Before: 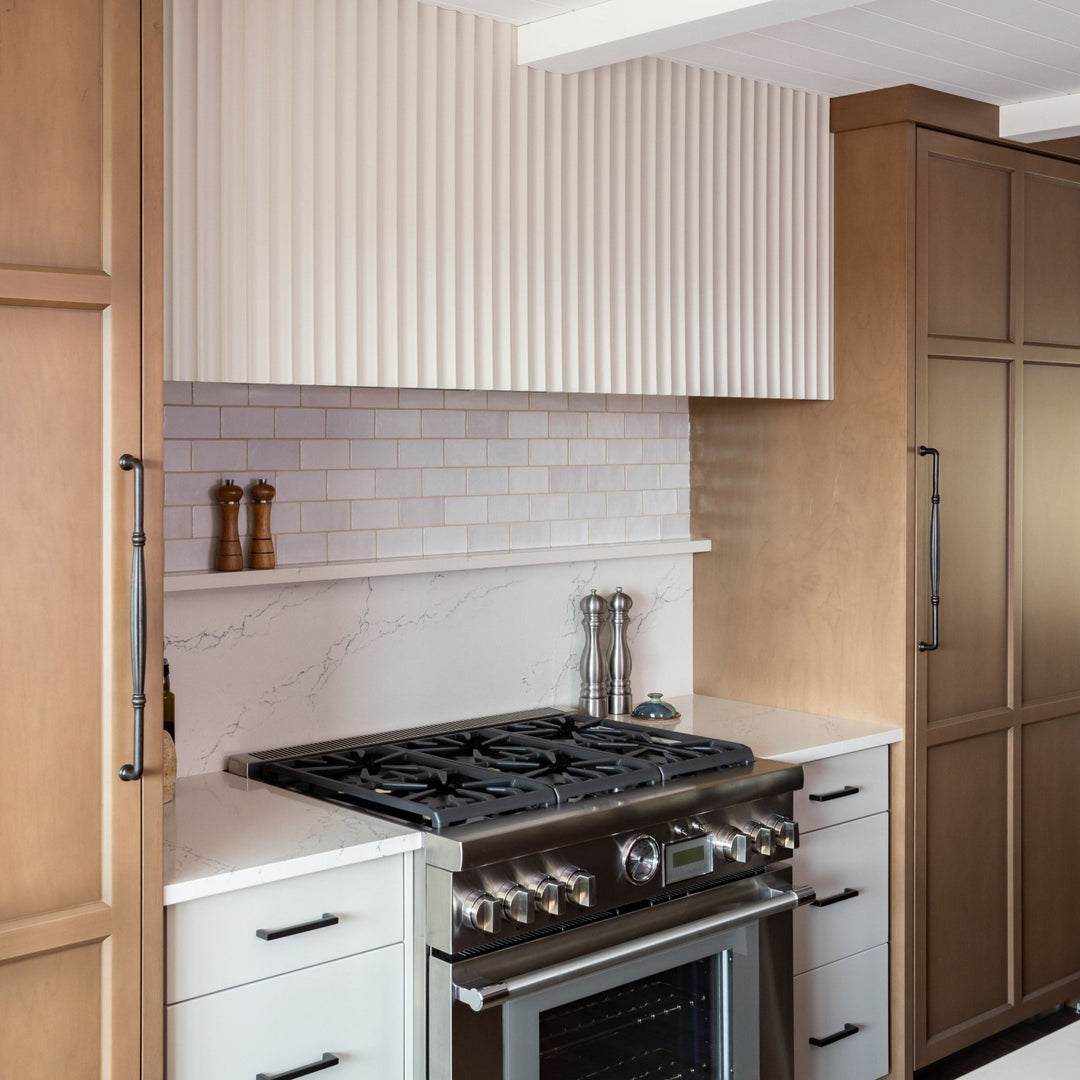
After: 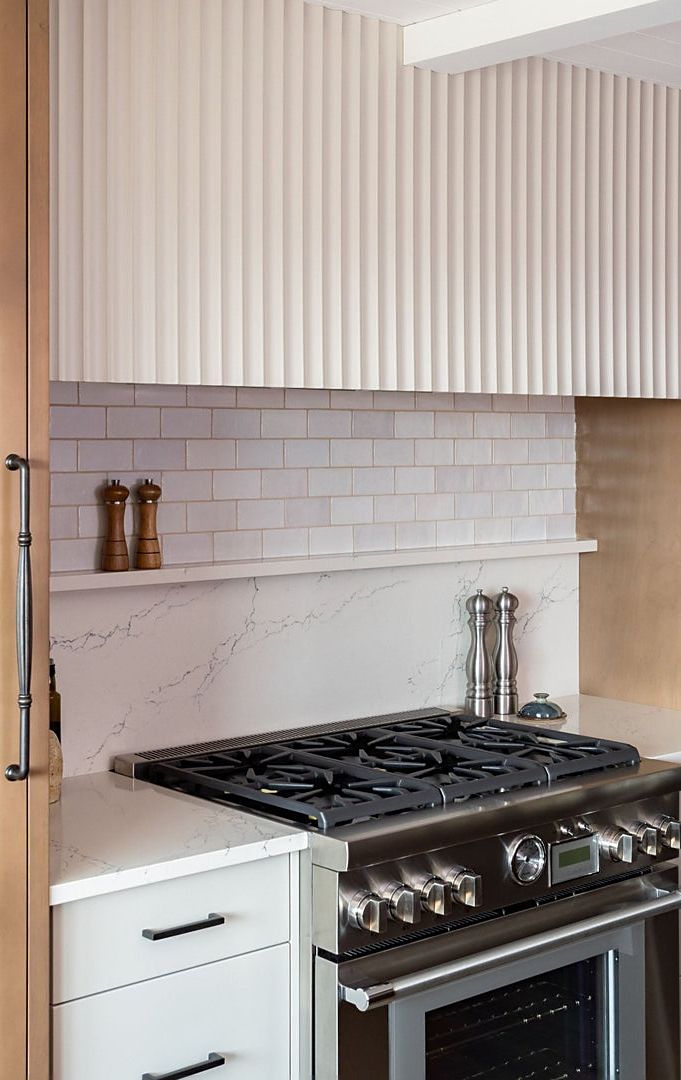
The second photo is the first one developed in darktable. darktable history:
sharpen: radius 1.913, amount 0.397, threshold 1.432
crop: left 10.584%, right 26.292%
